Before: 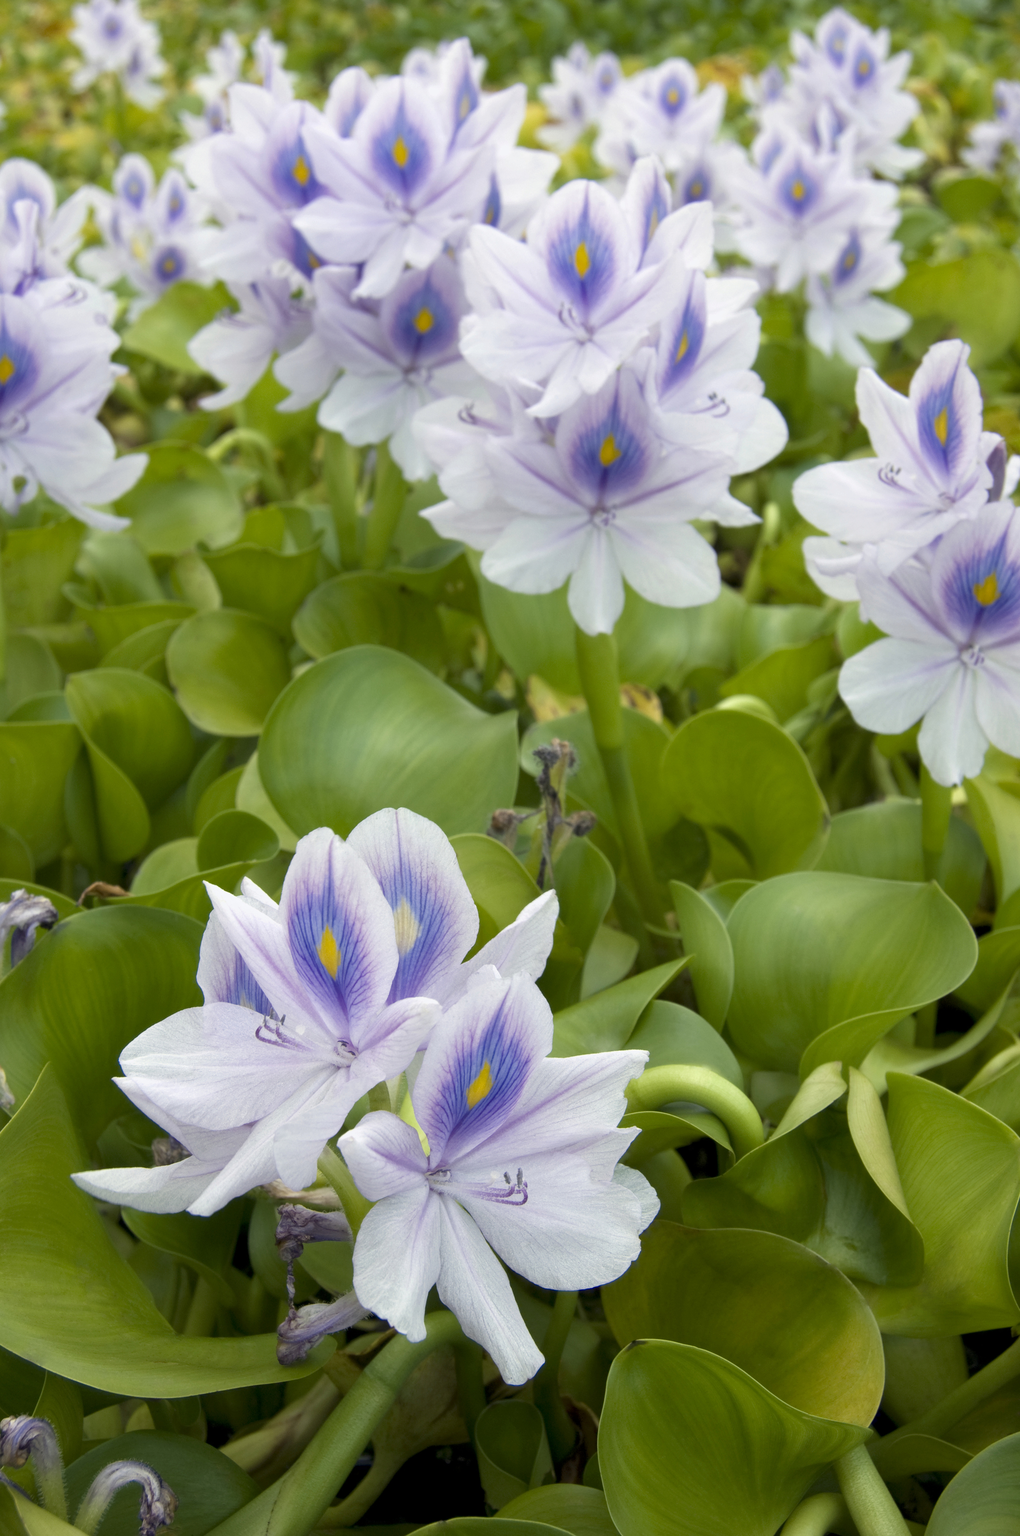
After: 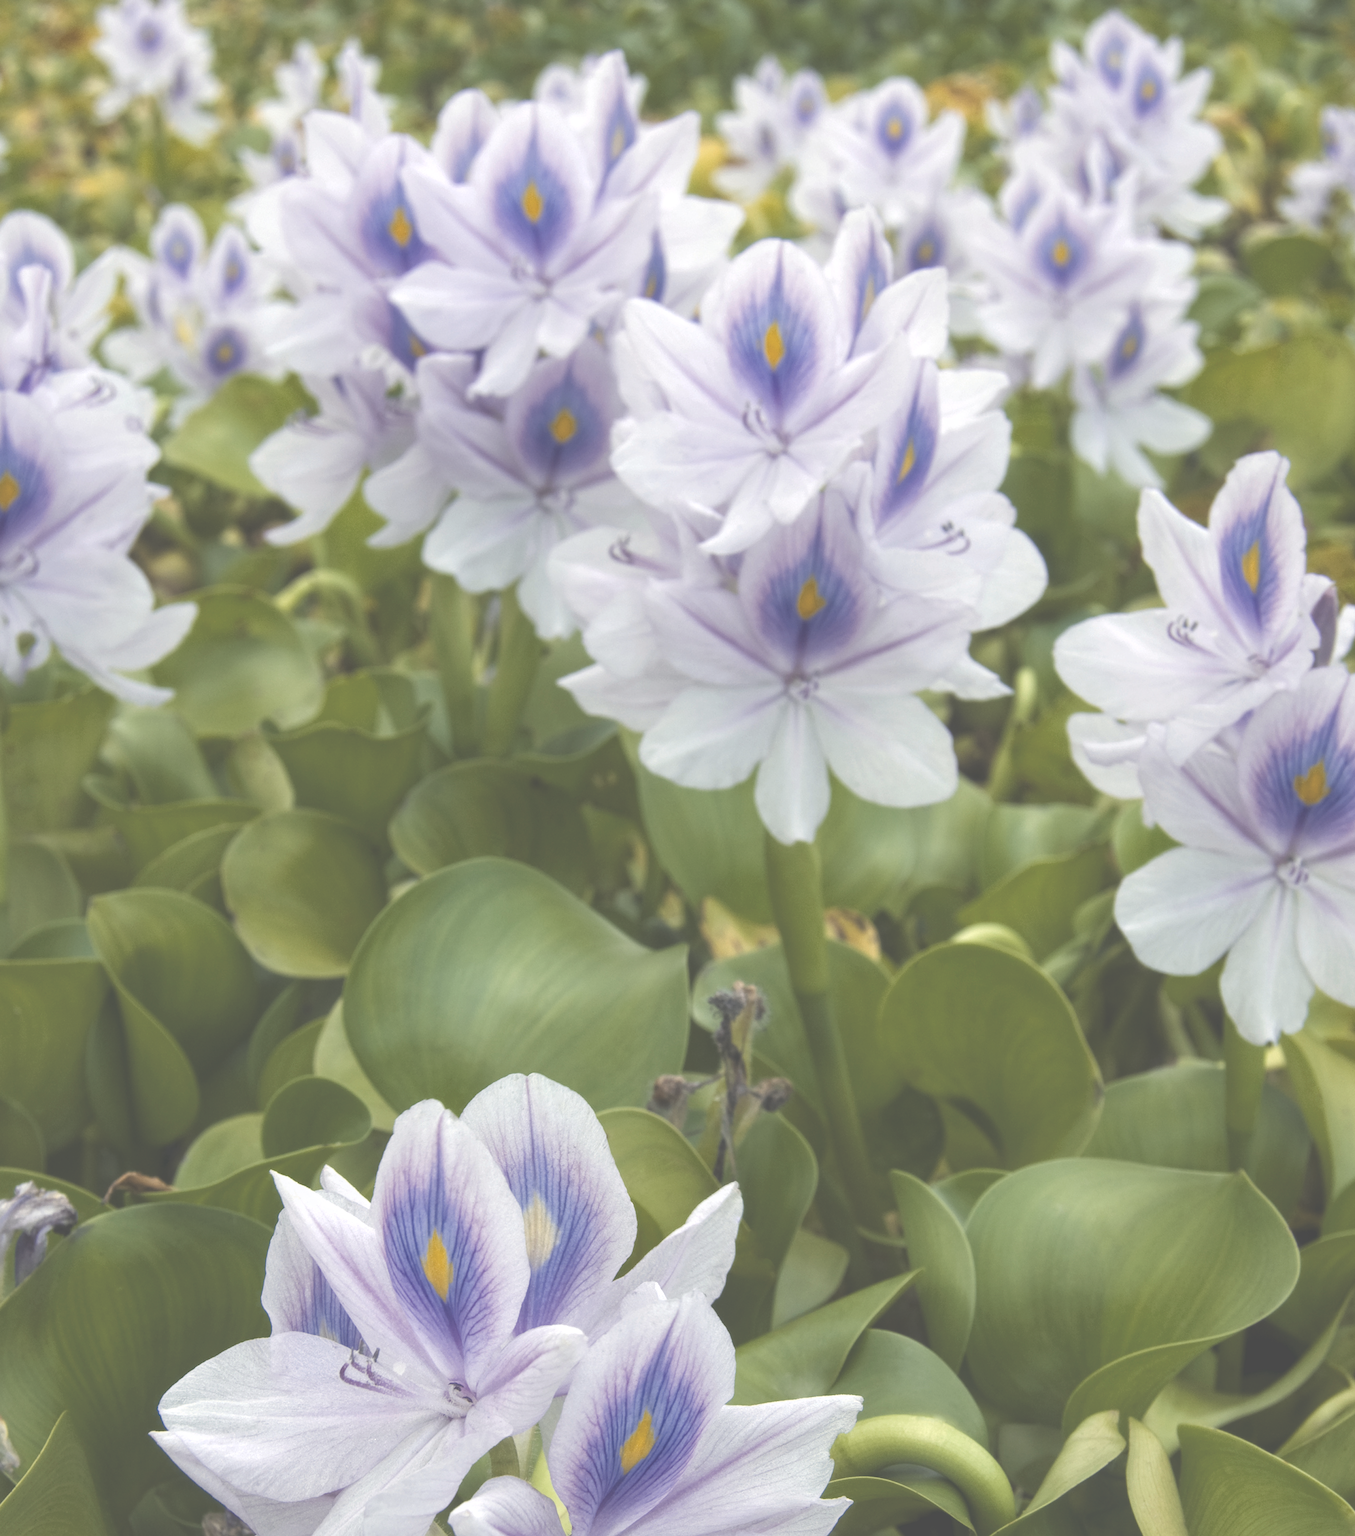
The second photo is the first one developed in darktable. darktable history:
local contrast: highlights 101%, shadows 100%, detail 132%, midtone range 0.2
contrast brightness saturation: saturation -0.062
exposure: black level correction -0.086, compensate highlight preservation false
crop: bottom 24.723%
